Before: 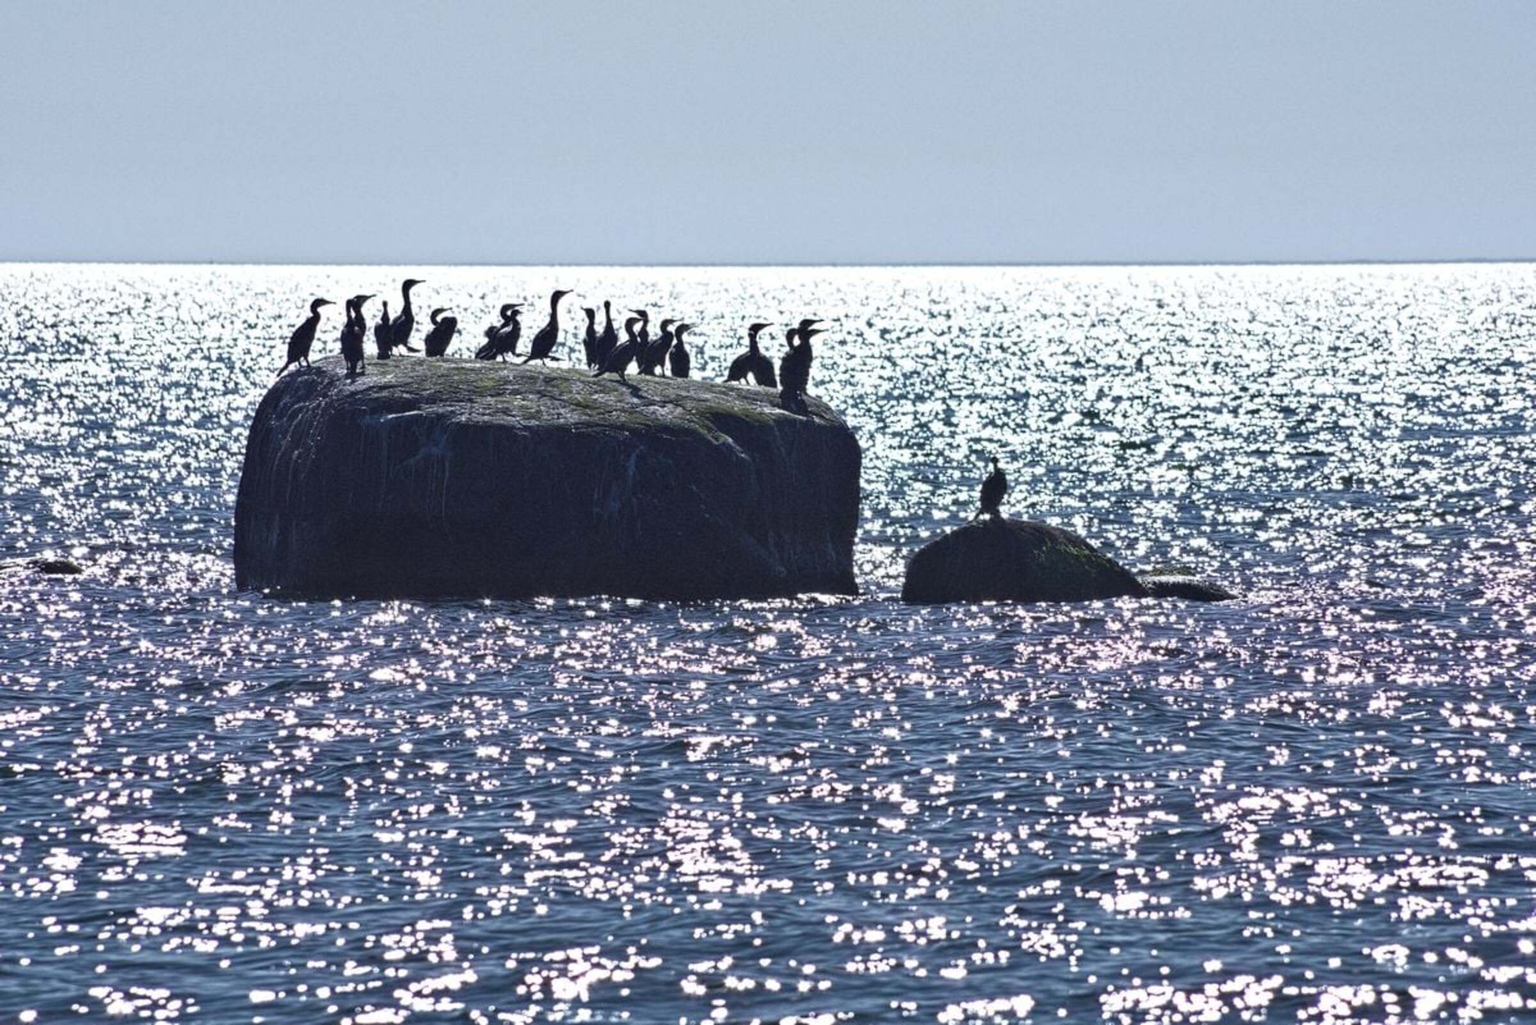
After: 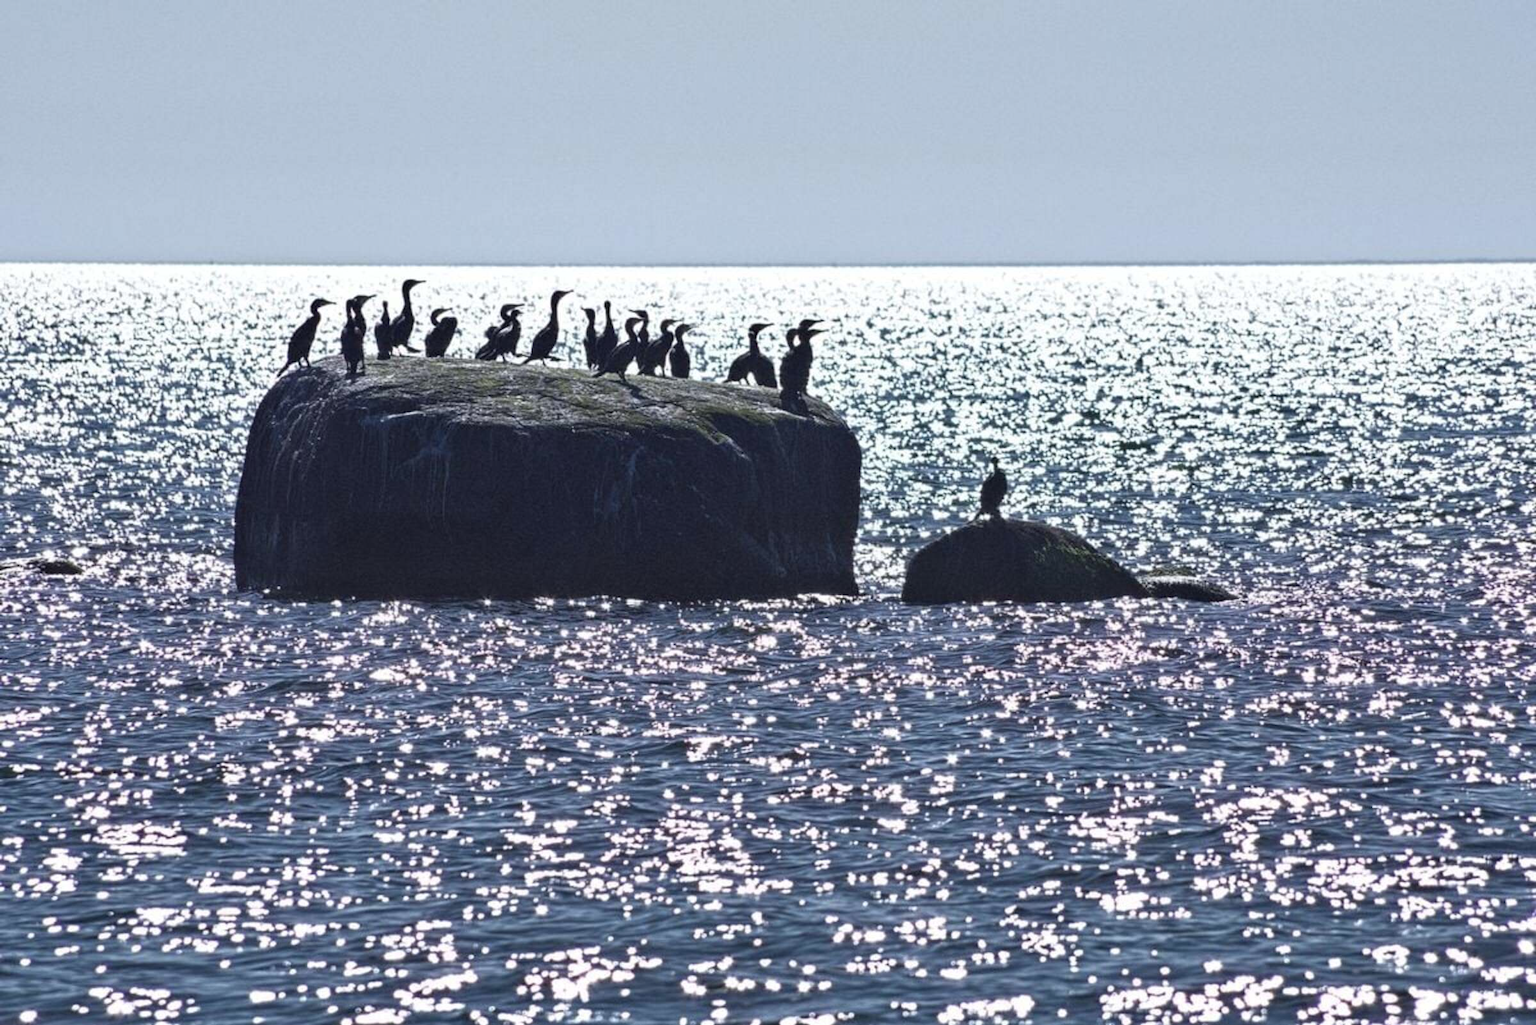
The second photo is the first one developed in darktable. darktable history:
contrast brightness saturation: saturation -0.066
